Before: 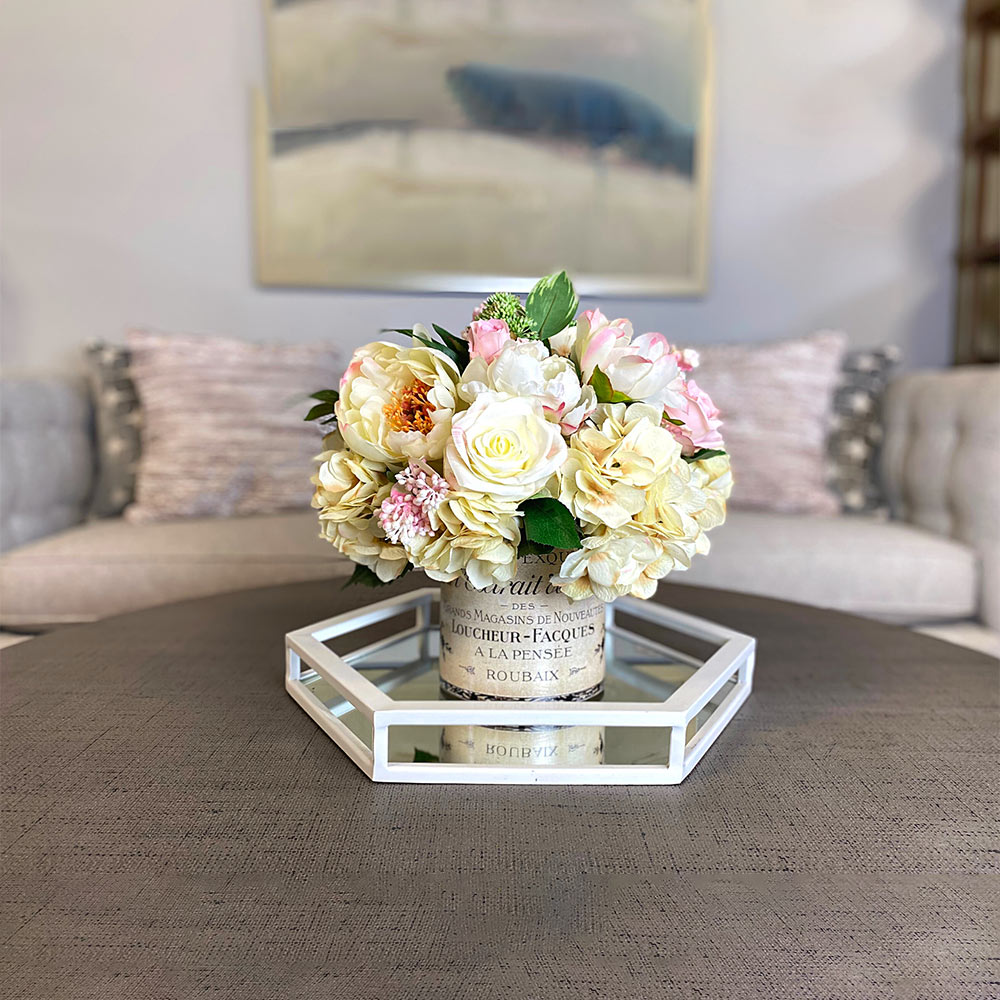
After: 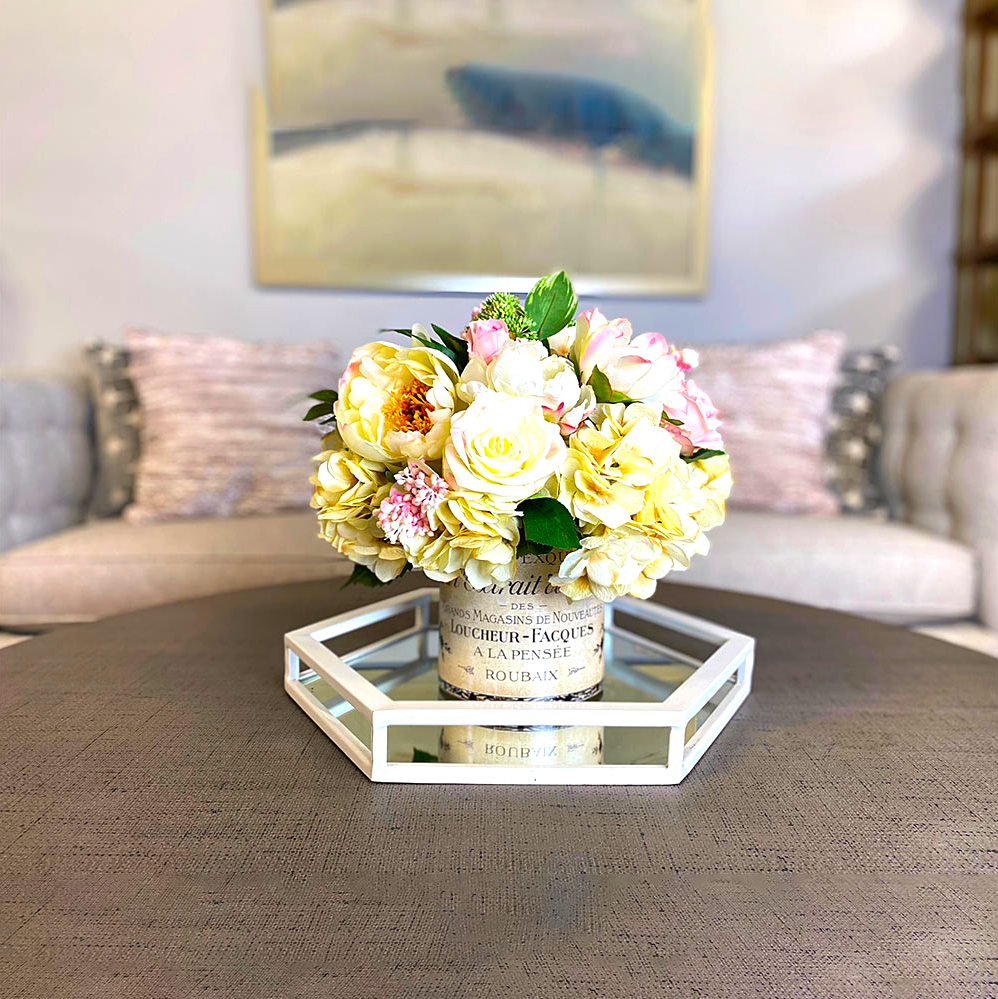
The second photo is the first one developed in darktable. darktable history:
color balance rgb: perceptual saturation grading › global saturation 36%, perceptual brilliance grading › global brilliance 10%, global vibrance 20%
crop and rotate: left 0.126%
